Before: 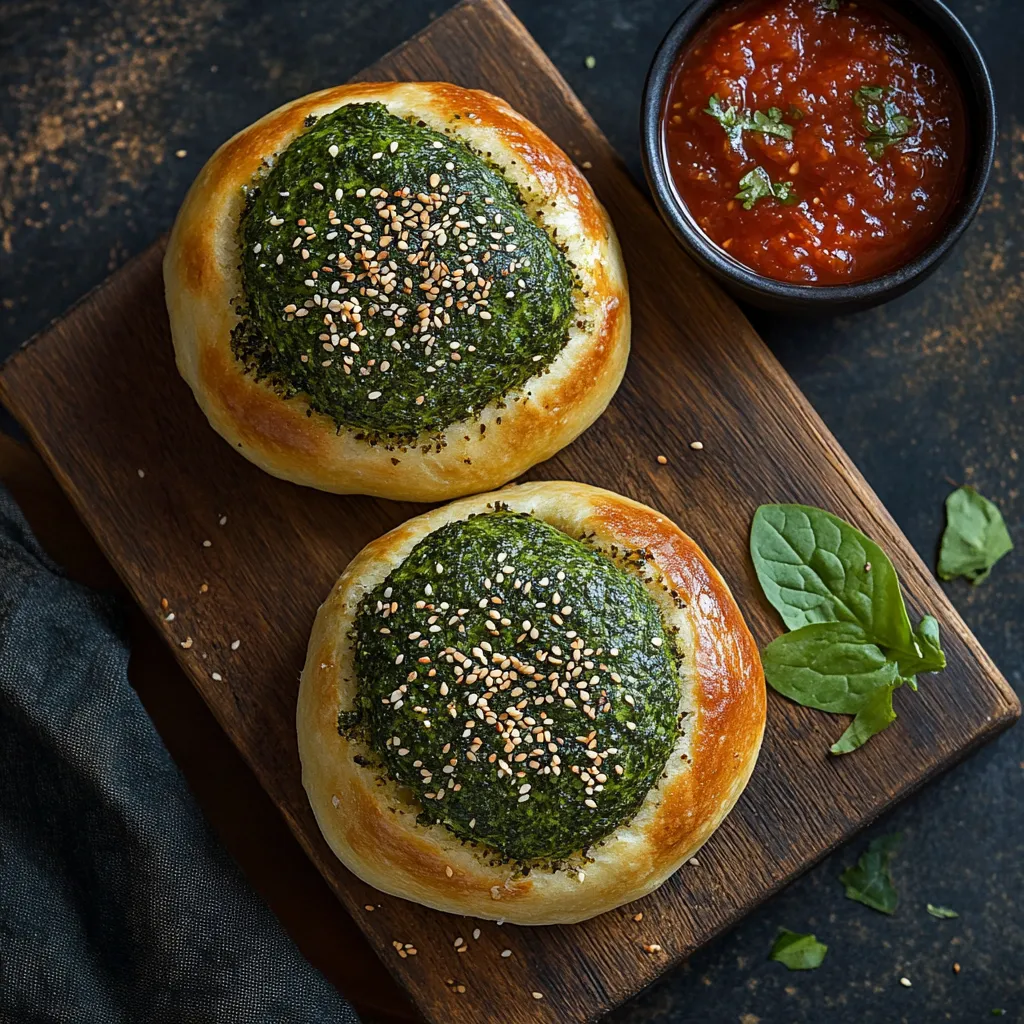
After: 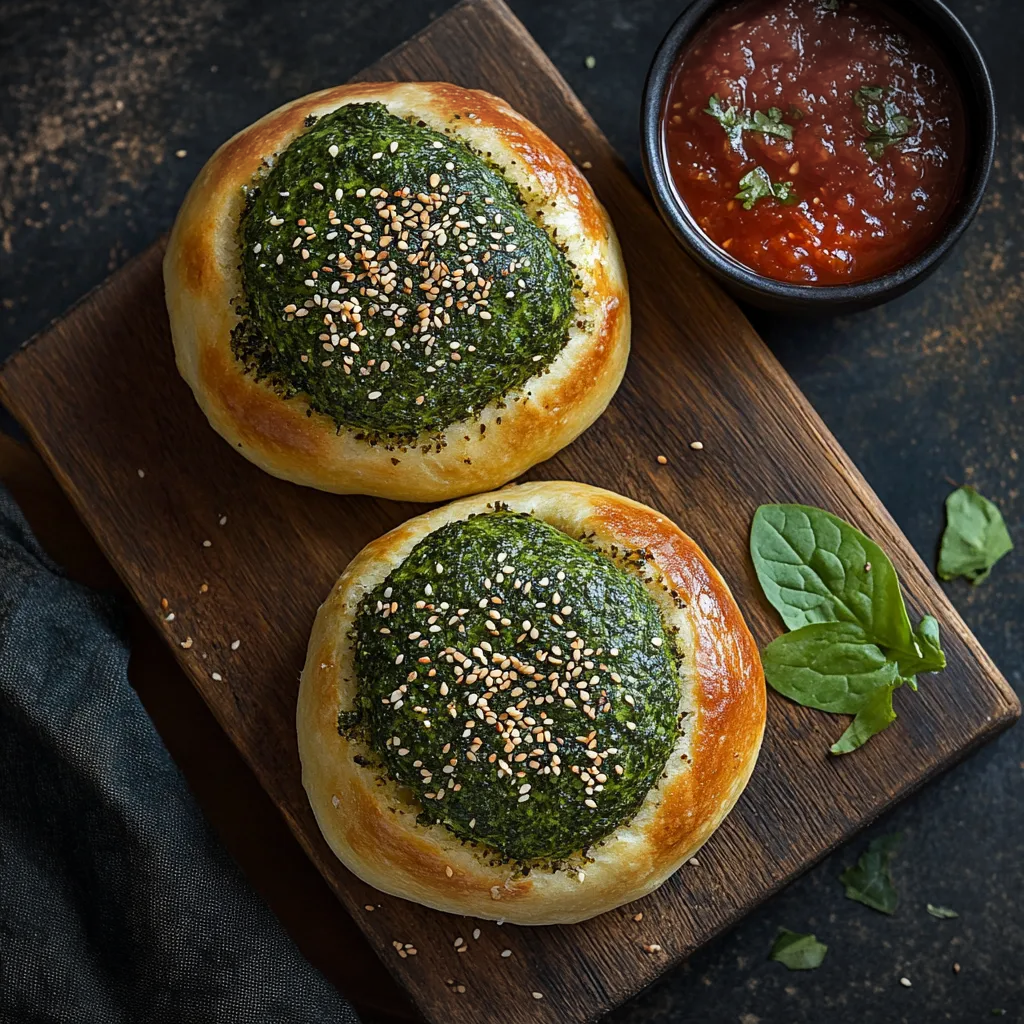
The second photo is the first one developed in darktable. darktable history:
vignetting: fall-off start 100%, brightness -0.282, width/height ratio 1.31
exposure: compensate highlight preservation false
